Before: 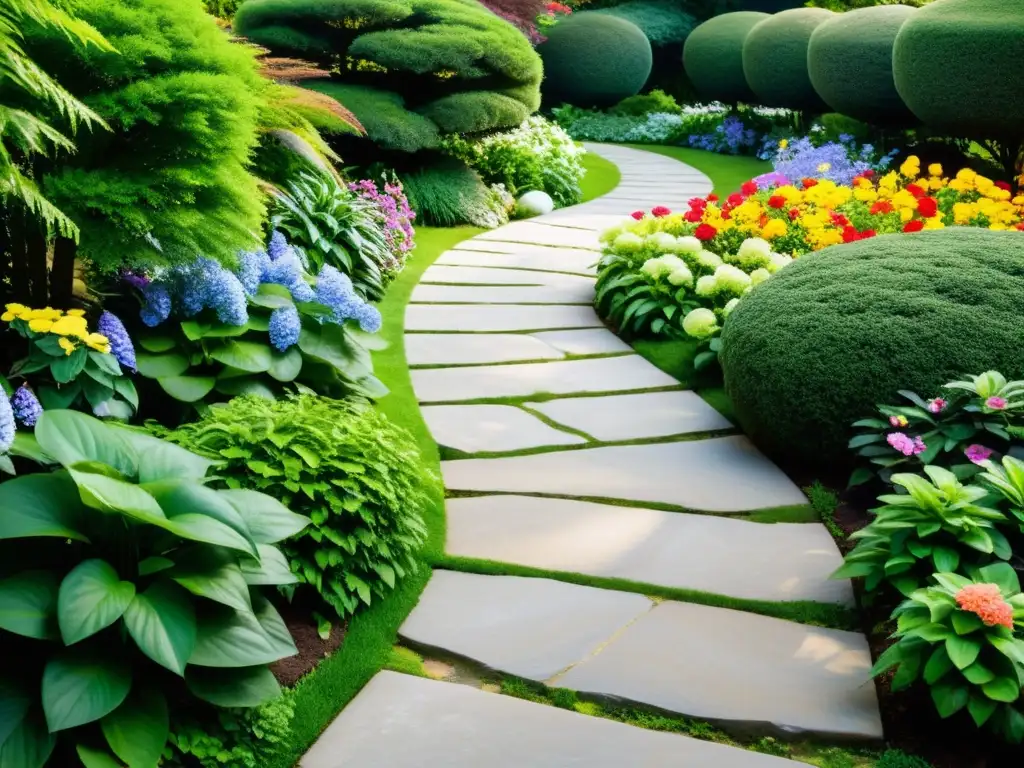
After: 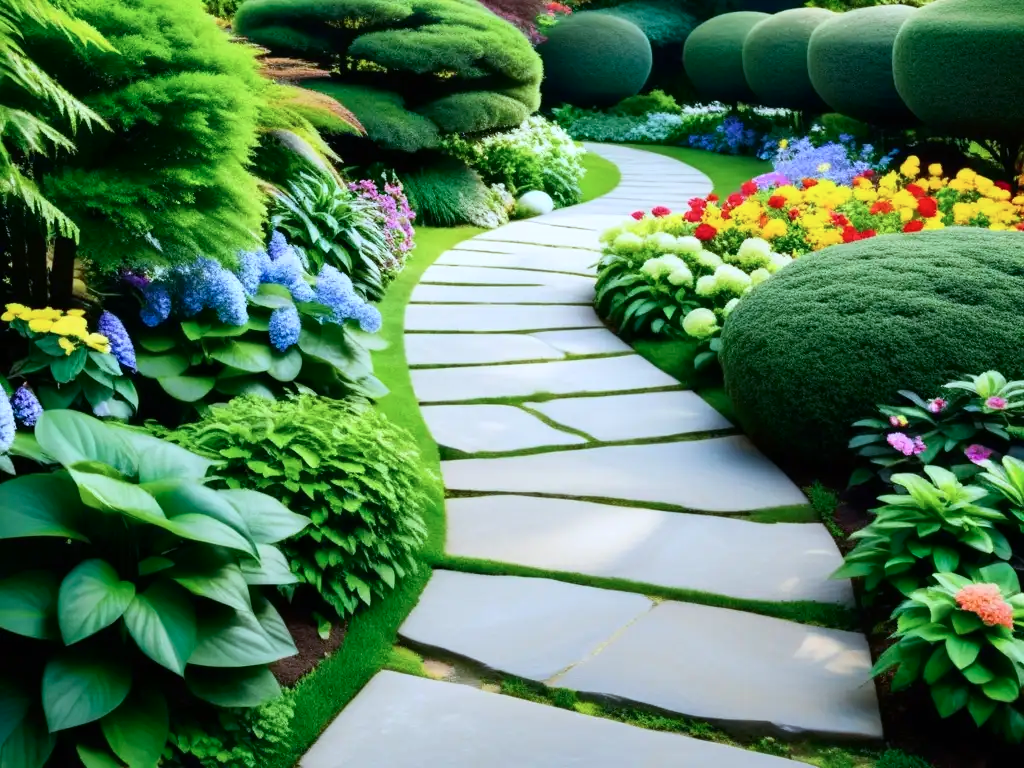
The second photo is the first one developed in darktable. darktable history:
color calibration: illuminant custom, x 0.368, y 0.373, temperature 4330.32 K
contrast brightness saturation: contrast 0.14
